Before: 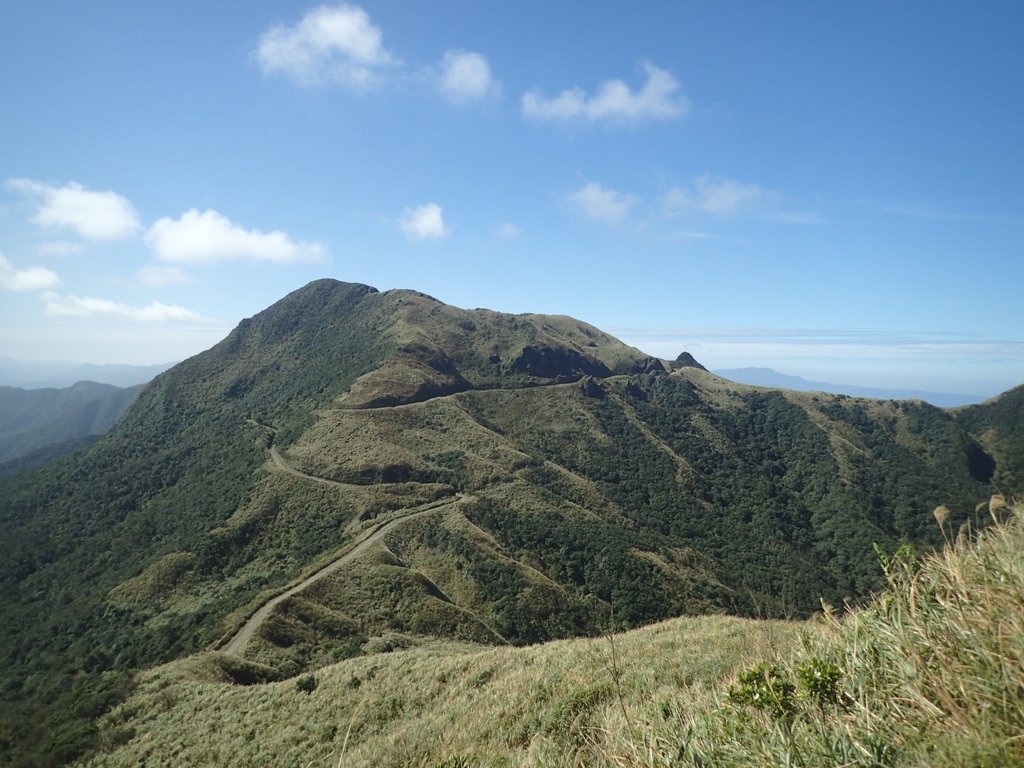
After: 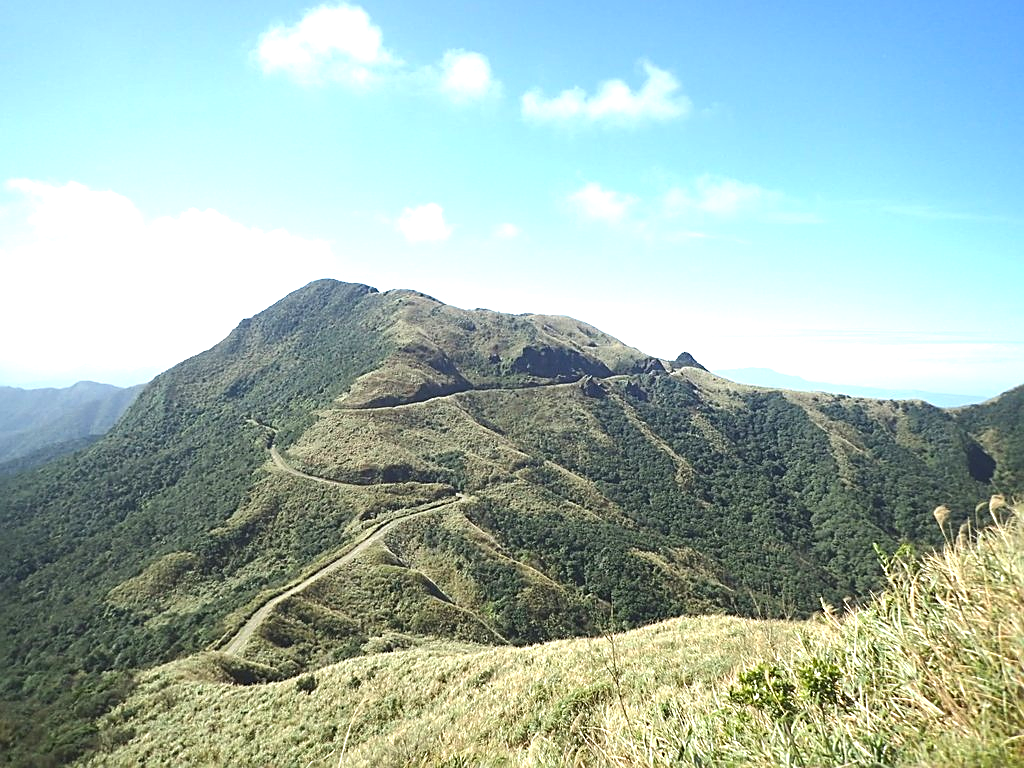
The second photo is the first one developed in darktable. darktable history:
sharpen: on, module defaults
exposure: black level correction 0, exposure 1.199 EV, compensate highlight preservation false
